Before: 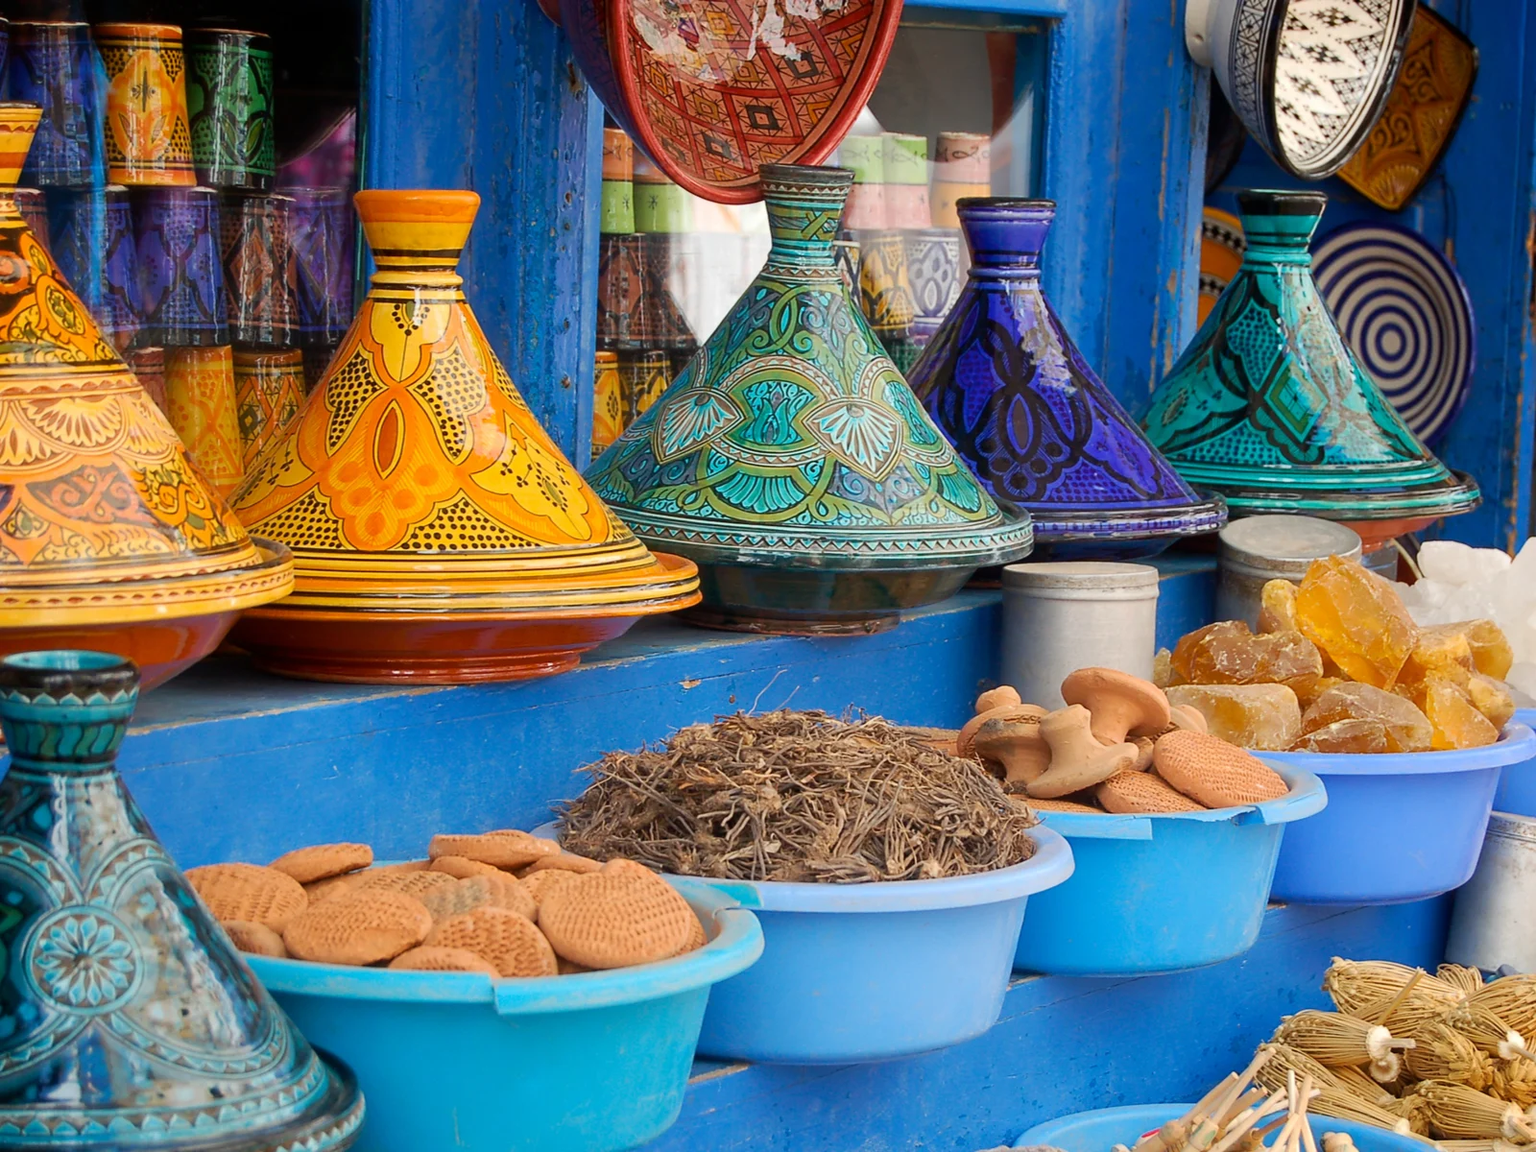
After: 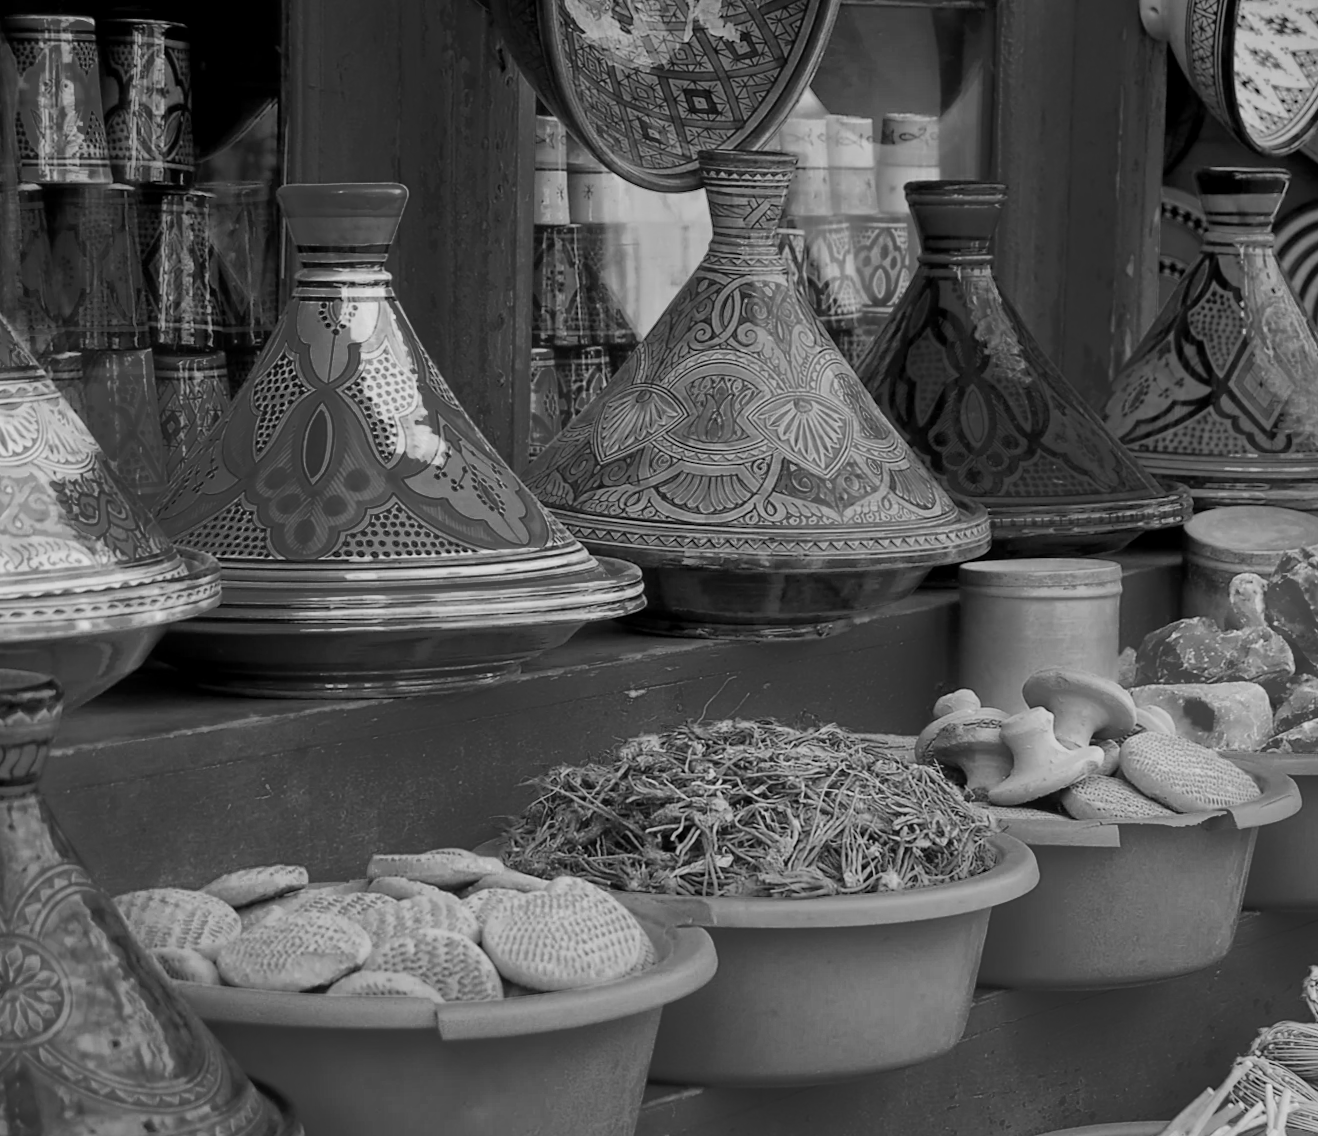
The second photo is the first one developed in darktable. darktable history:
color balance: lift [1, 1.001, 0.999, 1.001], gamma [1, 1.004, 1.007, 0.993], gain [1, 0.991, 0.987, 1.013], contrast 10%, output saturation 120%
white balance: red 0.766, blue 1.537
crop and rotate: angle 1°, left 4.281%, top 0.642%, right 11.383%, bottom 2.486%
global tonemap: drago (1, 100), detail 1
monochrome: a 0, b 0, size 0.5, highlights 0.57
tone equalizer: -8 EV -0.417 EV, -7 EV -0.389 EV, -6 EV -0.333 EV, -5 EV -0.222 EV, -3 EV 0.222 EV, -2 EV 0.333 EV, -1 EV 0.389 EV, +0 EV 0.417 EV, edges refinement/feathering 500, mask exposure compensation -1.57 EV, preserve details no
